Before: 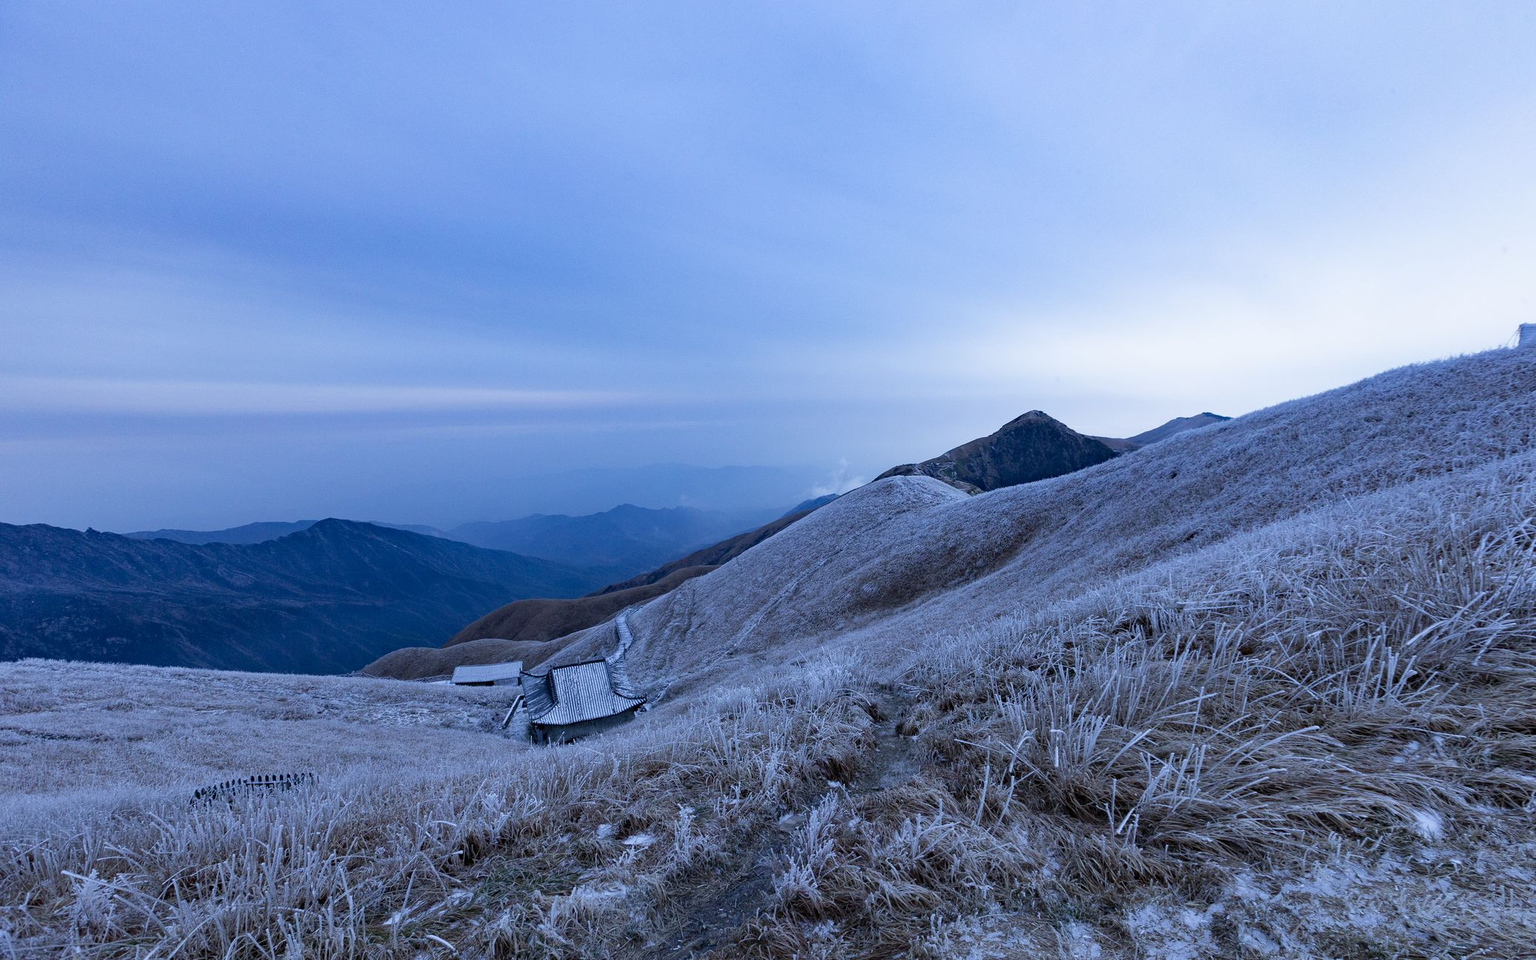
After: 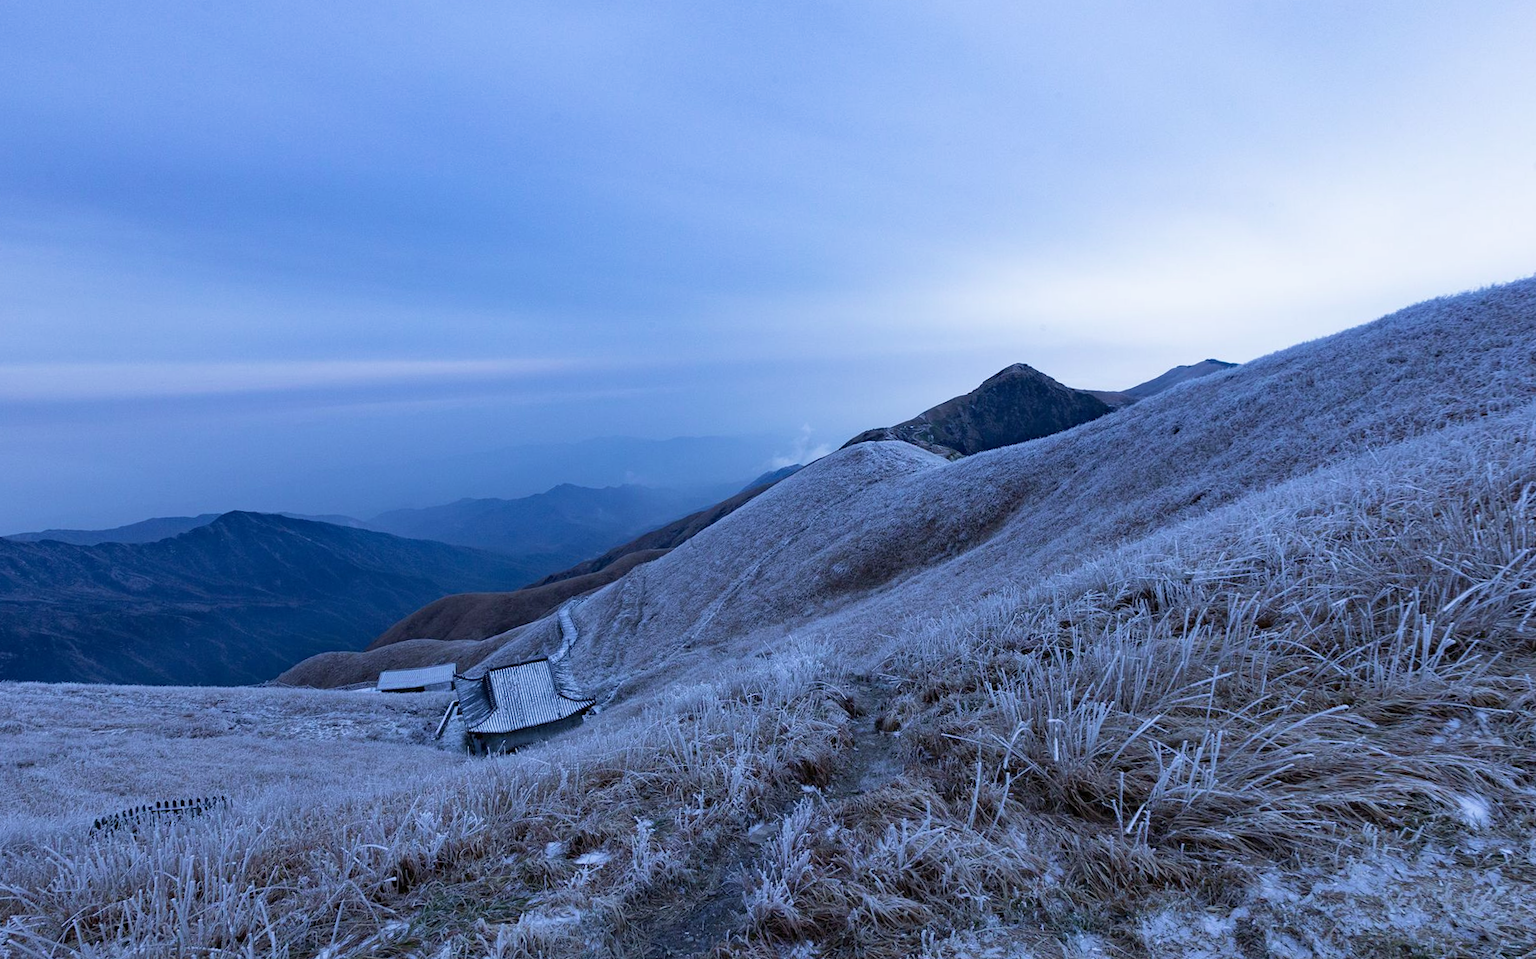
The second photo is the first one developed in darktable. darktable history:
velvia: on, module defaults
crop and rotate: angle 1.96°, left 5.673%, top 5.673%
